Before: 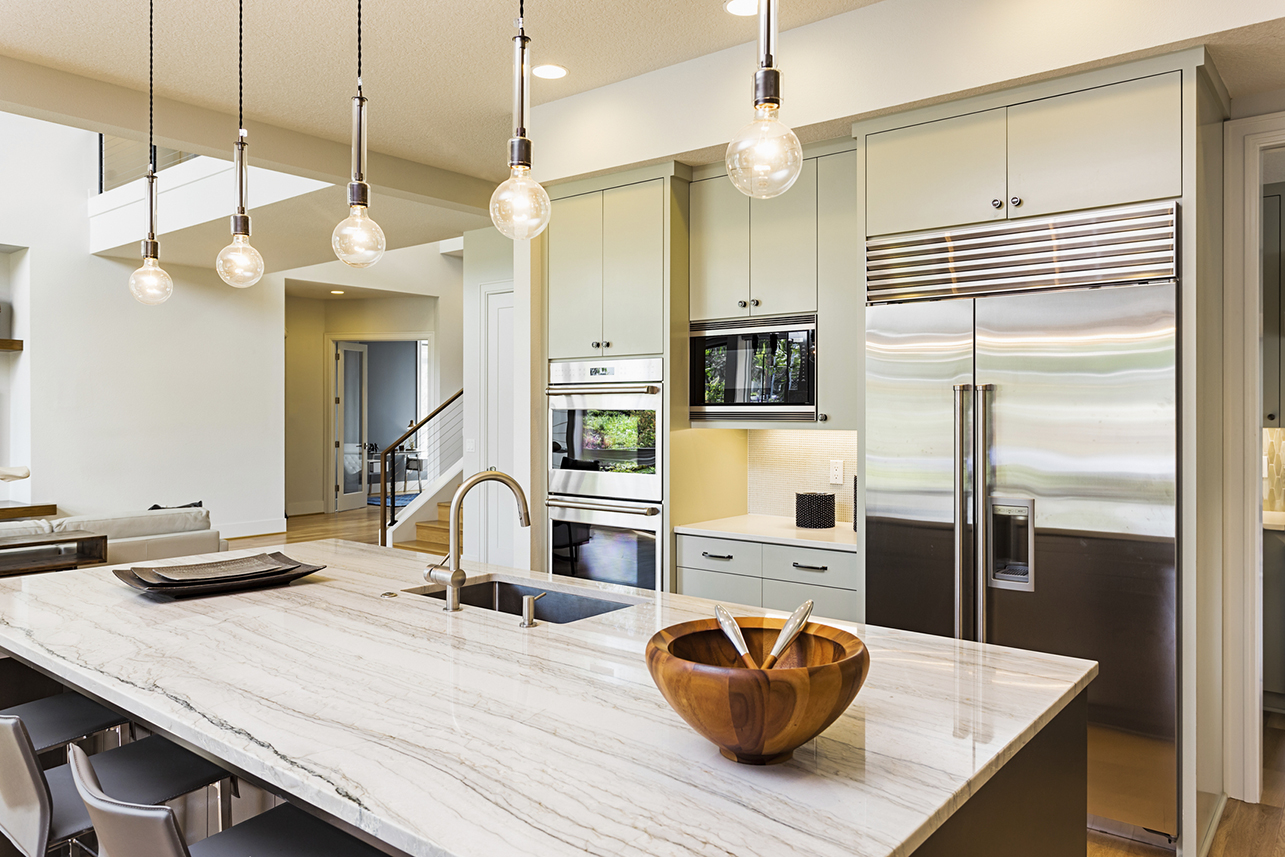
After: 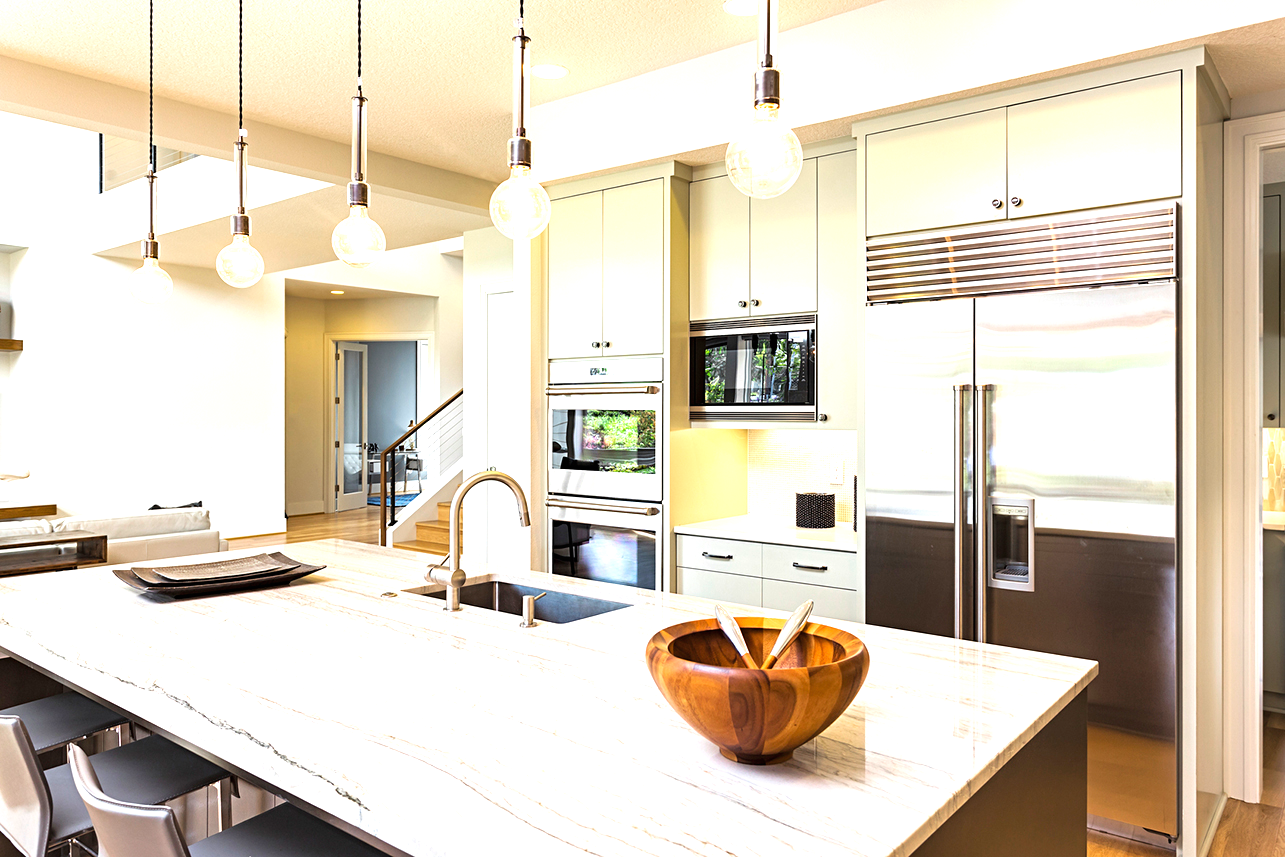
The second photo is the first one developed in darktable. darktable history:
exposure: black level correction 0, exposure 0.874 EV, compensate highlight preservation false
